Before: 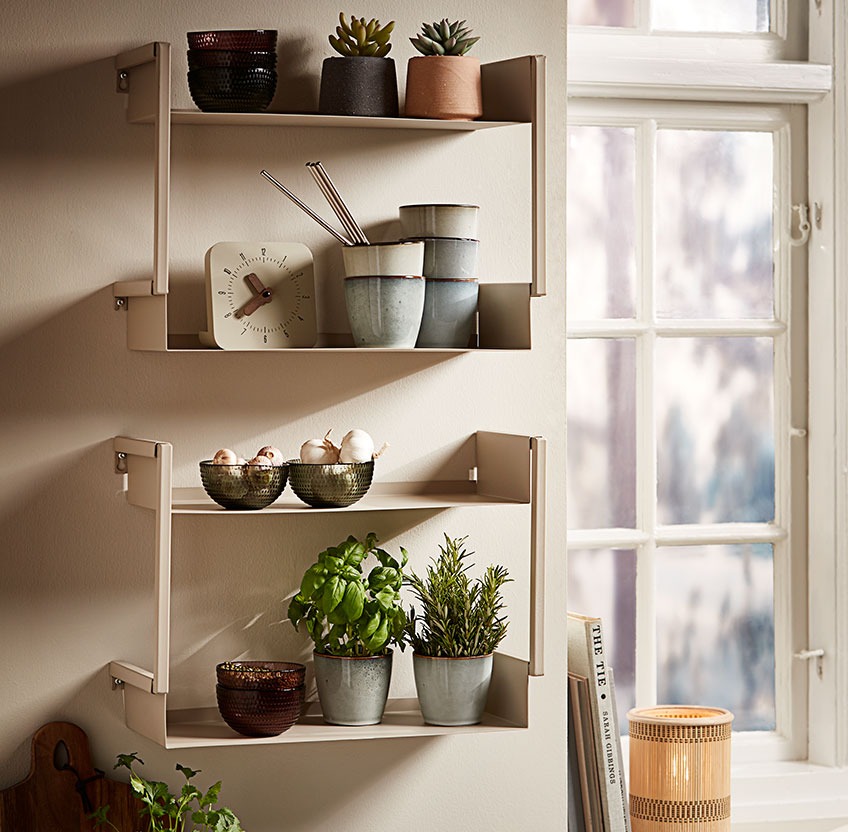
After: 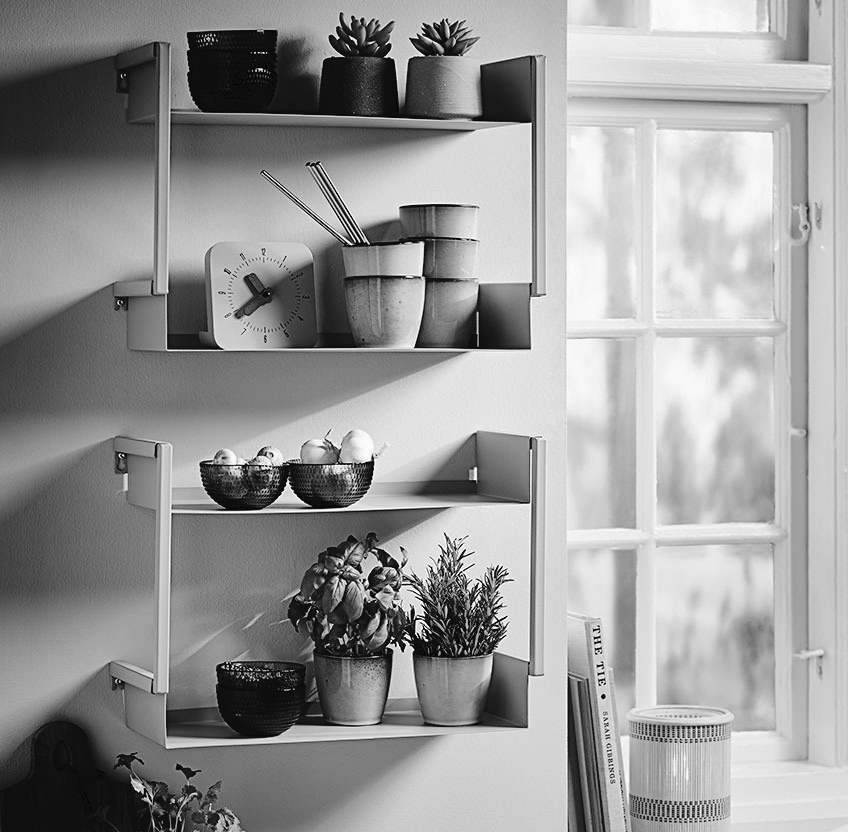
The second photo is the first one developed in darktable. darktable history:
tone curve: curves: ch0 [(0, 0) (0.003, 0.041) (0.011, 0.042) (0.025, 0.041) (0.044, 0.043) (0.069, 0.048) (0.1, 0.059) (0.136, 0.079) (0.177, 0.107) (0.224, 0.152) (0.277, 0.235) (0.335, 0.331) (0.399, 0.427) (0.468, 0.512) (0.543, 0.595) (0.623, 0.668) (0.709, 0.736) (0.801, 0.813) (0.898, 0.891) (1, 1)], preserve colors none
monochrome: a 32, b 64, size 2.3
color balance rgb: perceptual saturation grading › global saturation 20%, perceptual saturation grading › highlights -25%, perceptual saturation grading › shadows 25%, global vibrance 50%
